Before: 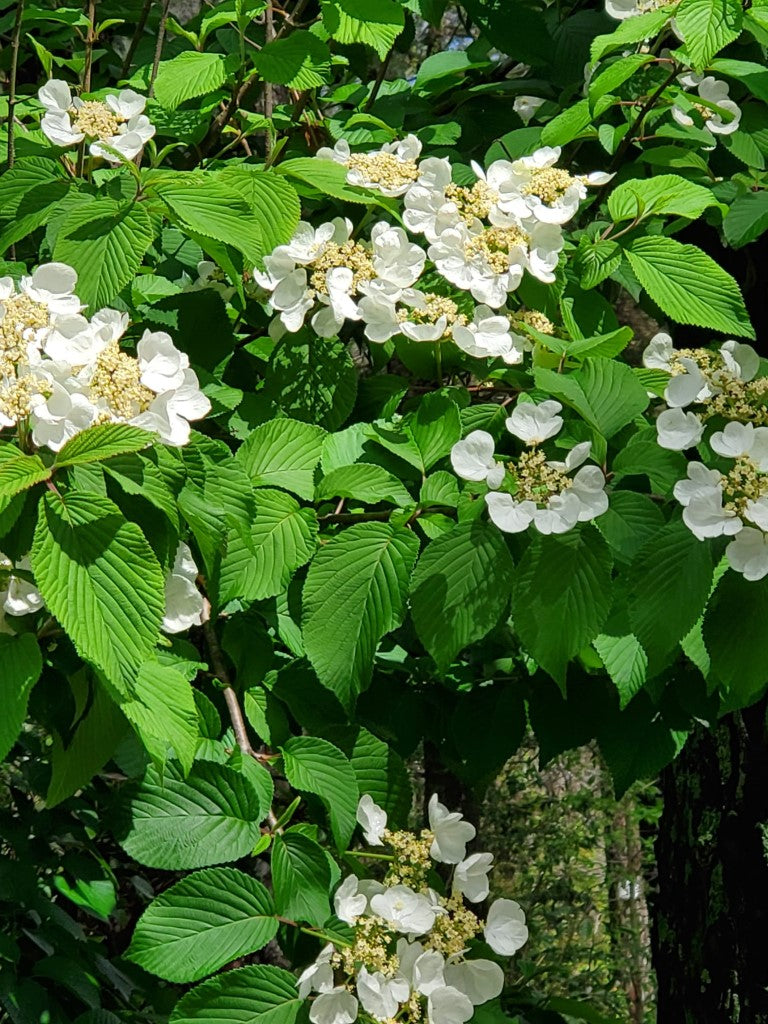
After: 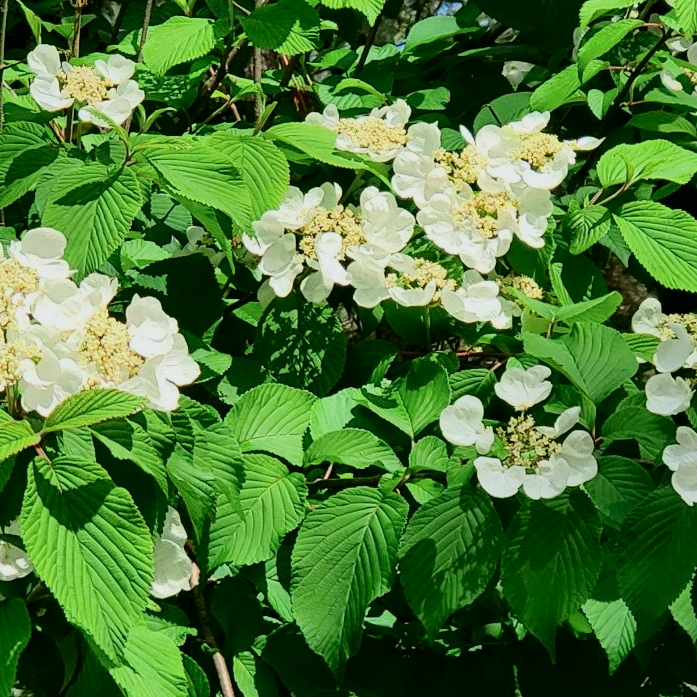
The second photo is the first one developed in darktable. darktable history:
tone curve: curves: ch0 [(0, 0) (0.128, 0.068) (0.292, 0.274) (0.453, 0.507) (0.653, 0.717) (0.785, 0.817) (0.995, 0.917)]; ch1 [(0, 0) (0.384, 0.365) (0.463, 0.447) (0.486, 0.474) (0.503, 0.497) (0.52, 0.525) (0.559, 0.591) (0.583, 0.623) (0.672, 0.699) (0.766, 0.773) (1, 1)]; ch2 [(0, 0) (0.374, 0.344) (0.446, 0.443) (0.501, 0.5) (0.527, 0.549) (0.565, 0.582) (0.624, 0.632) (1, 1)], color space Lab, independent channels, preserve colors none
crop: left 1.531%, top 3.43%, right 7.608%, bottom 28.42%
